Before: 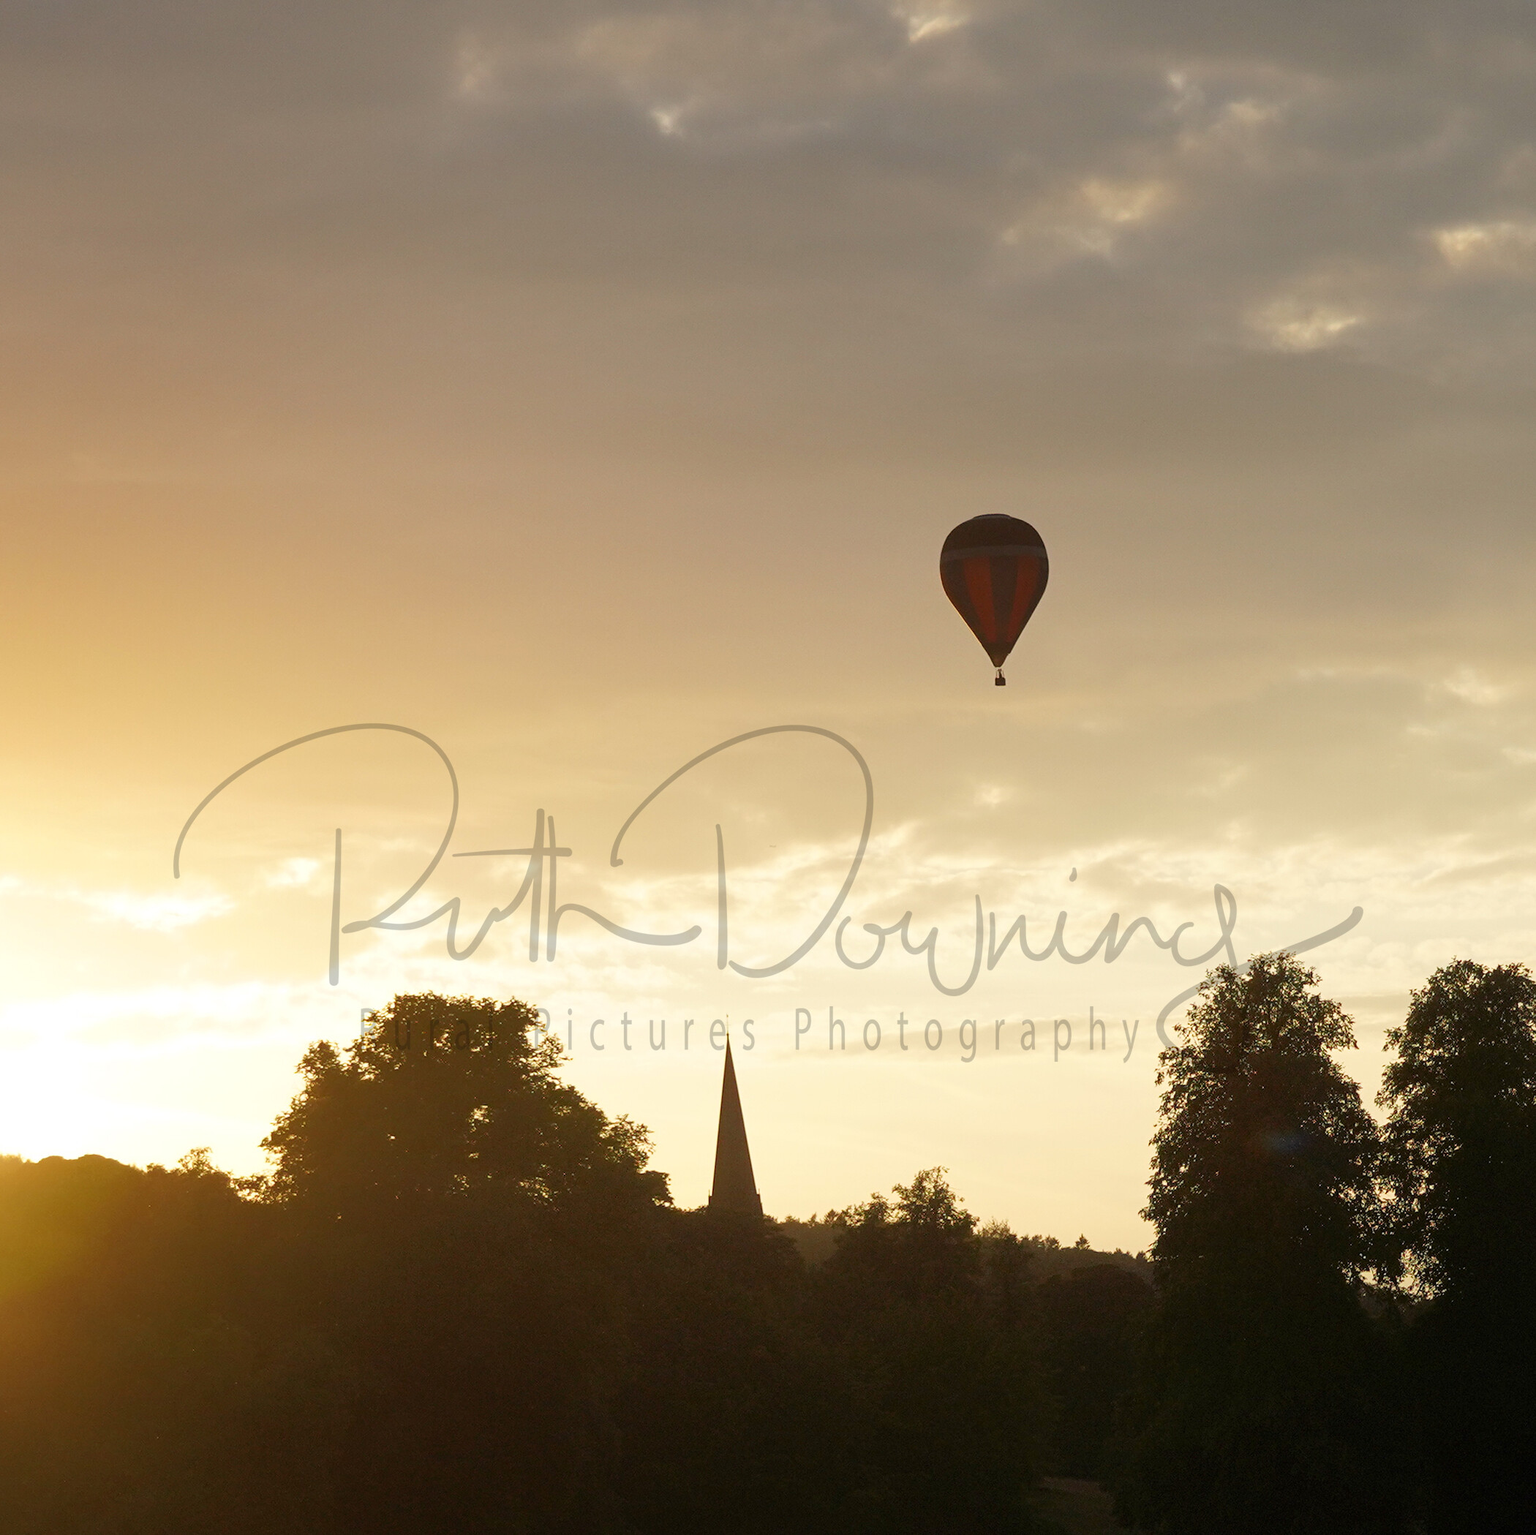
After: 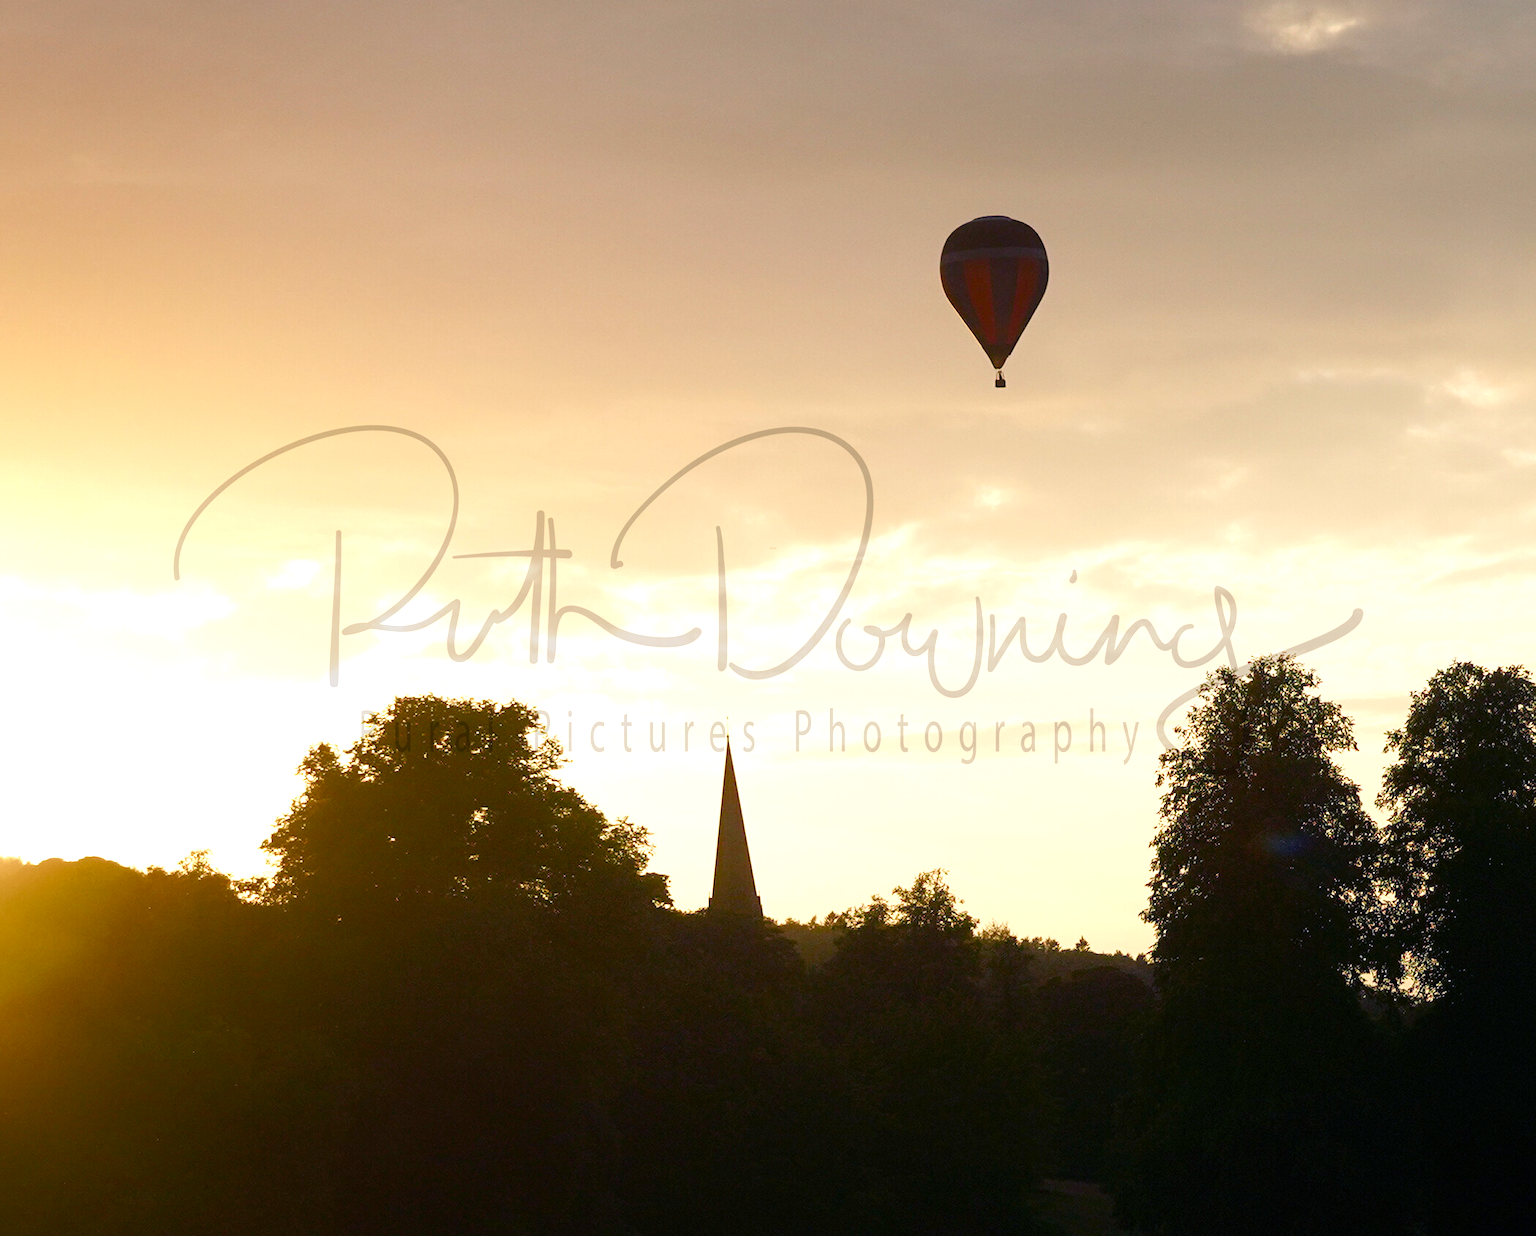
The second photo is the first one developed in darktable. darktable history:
crop and rotate: top 19.455%
tone equalizer: -8 EV -0.454 EV, -7 EV -0.373 EV, -6 EV -0.312 EV, -5 EV -0.223 EV, -3 EV 0.209 EV, -2 EV 0.349 EV, -1 EV 0.395 EV, +0 EV 0.402 EV, mask exposure compensation -0.487 EV
color balance rgb: shadows lift › luminance -29.164%, shadows lift › chroma 15.171%, shadows lift › hue 267.72°, highlights gain › chroma 2.027%, highlights gain › hue 290.79°, perceptual saturation grading › global saturation 20%, perceptual saturation grading › highlights -49.396%, perceptual saturation grading › shadows 25.171%, global vibrance 42.389%
